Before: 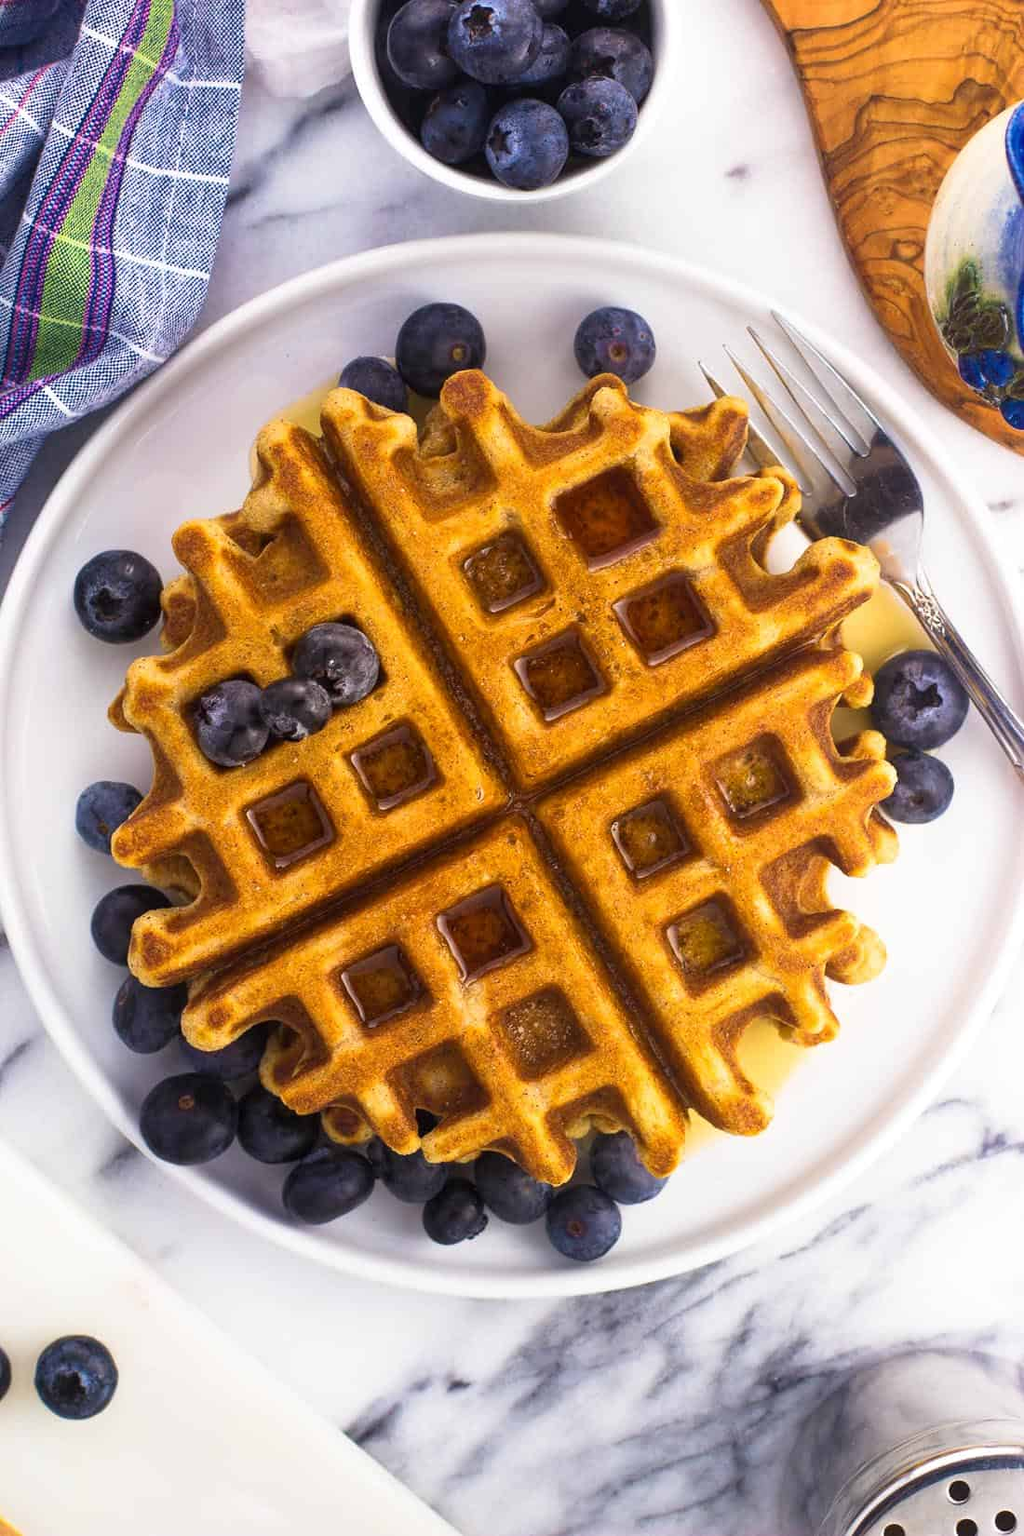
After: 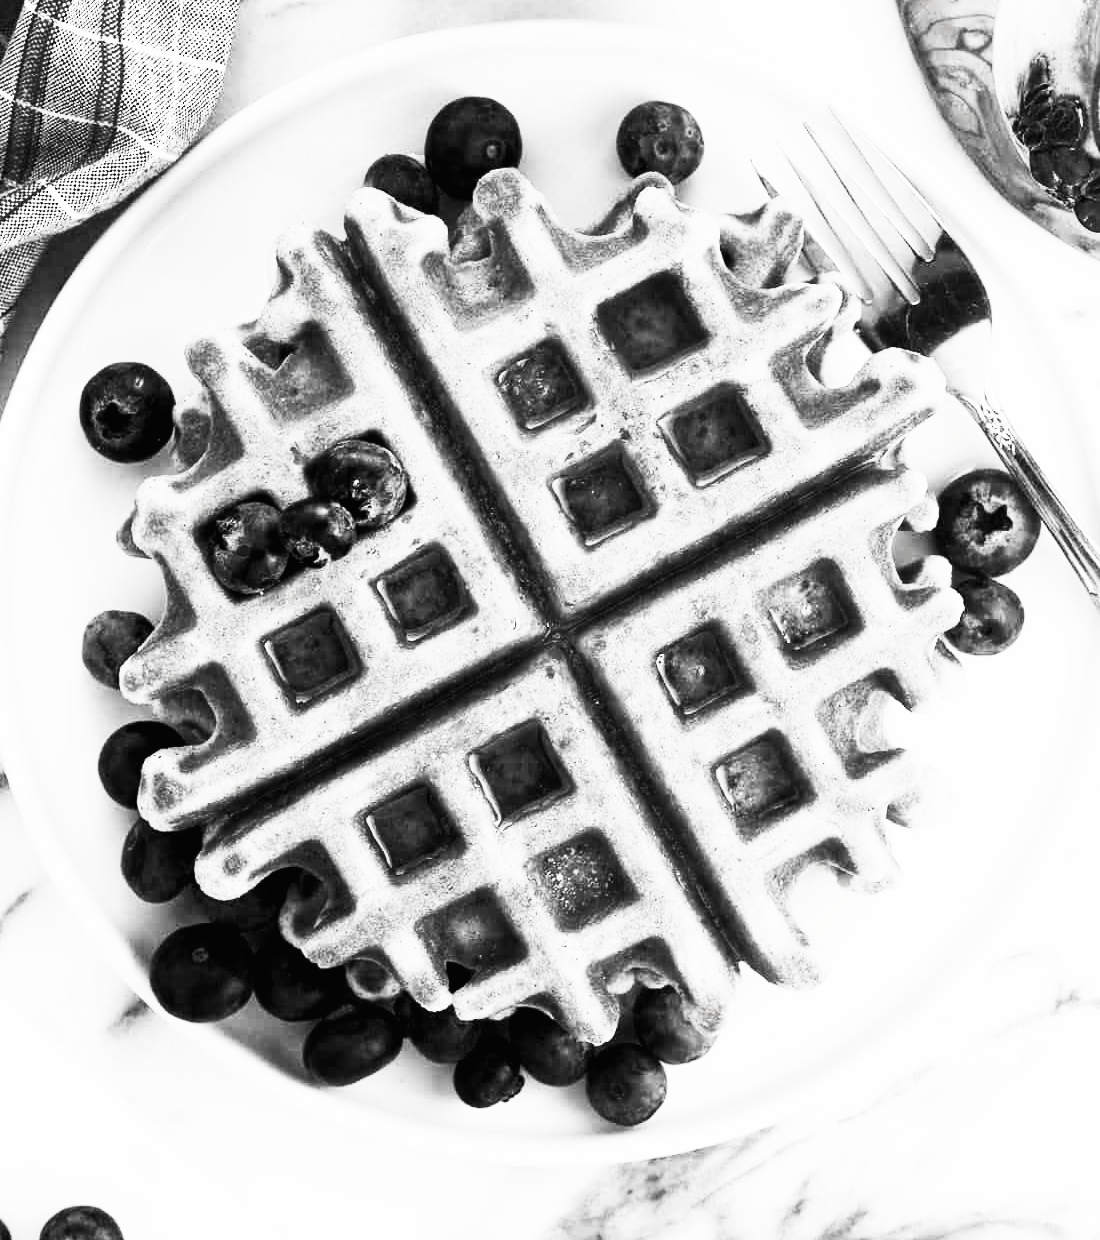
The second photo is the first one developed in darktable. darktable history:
filmic rgb: black relative exposure -4 EV, white relative exposure 2.99 EV, hardness 2.99, contrast 1.392, color science v4 (2020)
crop: top 13.93%, bottom 10.89%
color zones: curves: ch0 [(0, 0.5) (0.125, 0.4) (0.25, 0.5) (0.375, 0.4) (0.5, 0.4) (0.625, 0.6) (0.75, 0.6) (0.875, 0.5)]; ch1 [(0, 0.35) (0.125, 0.45) (0.25, 0.35) (0.375, 0.35) (0.5, 0.35) (0.625, 0.35) (0.75, 0.45) (0.875, 0.35)]; ch2 [(0, 0.6) (0.125, 0.5) (0.25, 0.5) (0.375, 0.6) (0.5, 0.6) (0.625, 0.5) (0.75, 0.5) (0.875, 0.5)]
contrast brightness saturation: contrast 0.517, brightness 0.459, saturation -0.989
